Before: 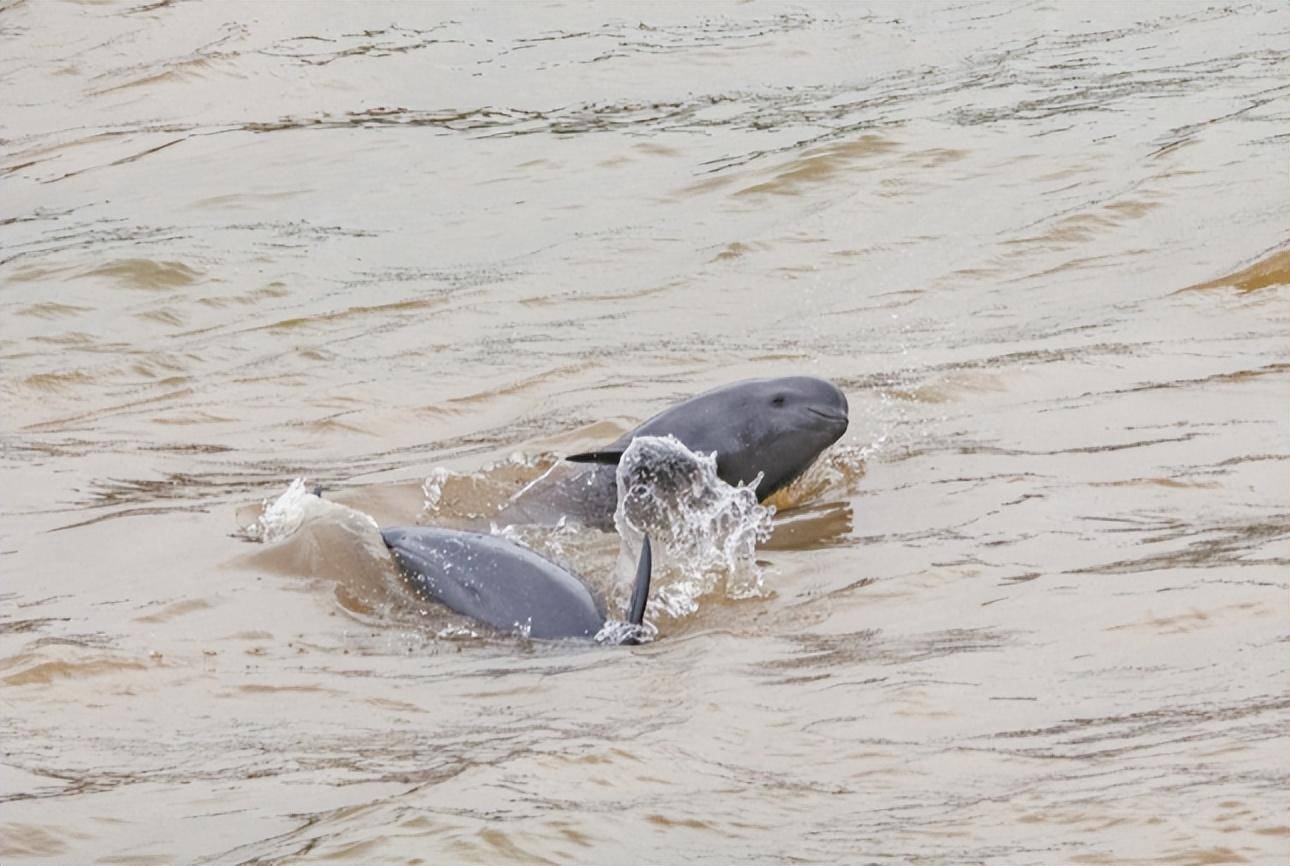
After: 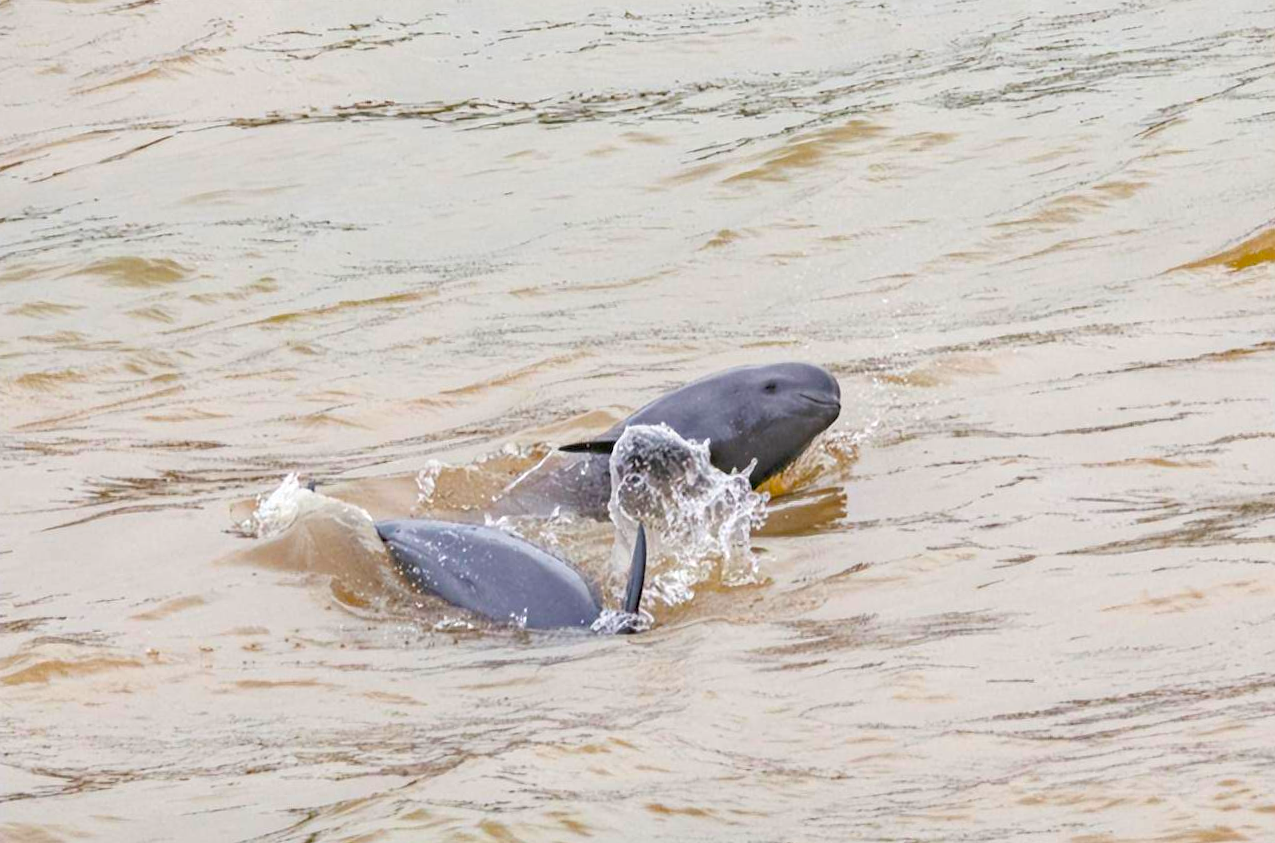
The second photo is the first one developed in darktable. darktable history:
rotate and perspective: rotation -1°, crop left 0.011, crop right 0.989, crop top 0.025, crop bottom 0.975
color balance rgb: linear chroma grading › global chroma 15%, perceptual saturation grading › global saturation 30%
exposure: black level correction 0.007, exposure 0.159 EV, compensate highlight preservation false
